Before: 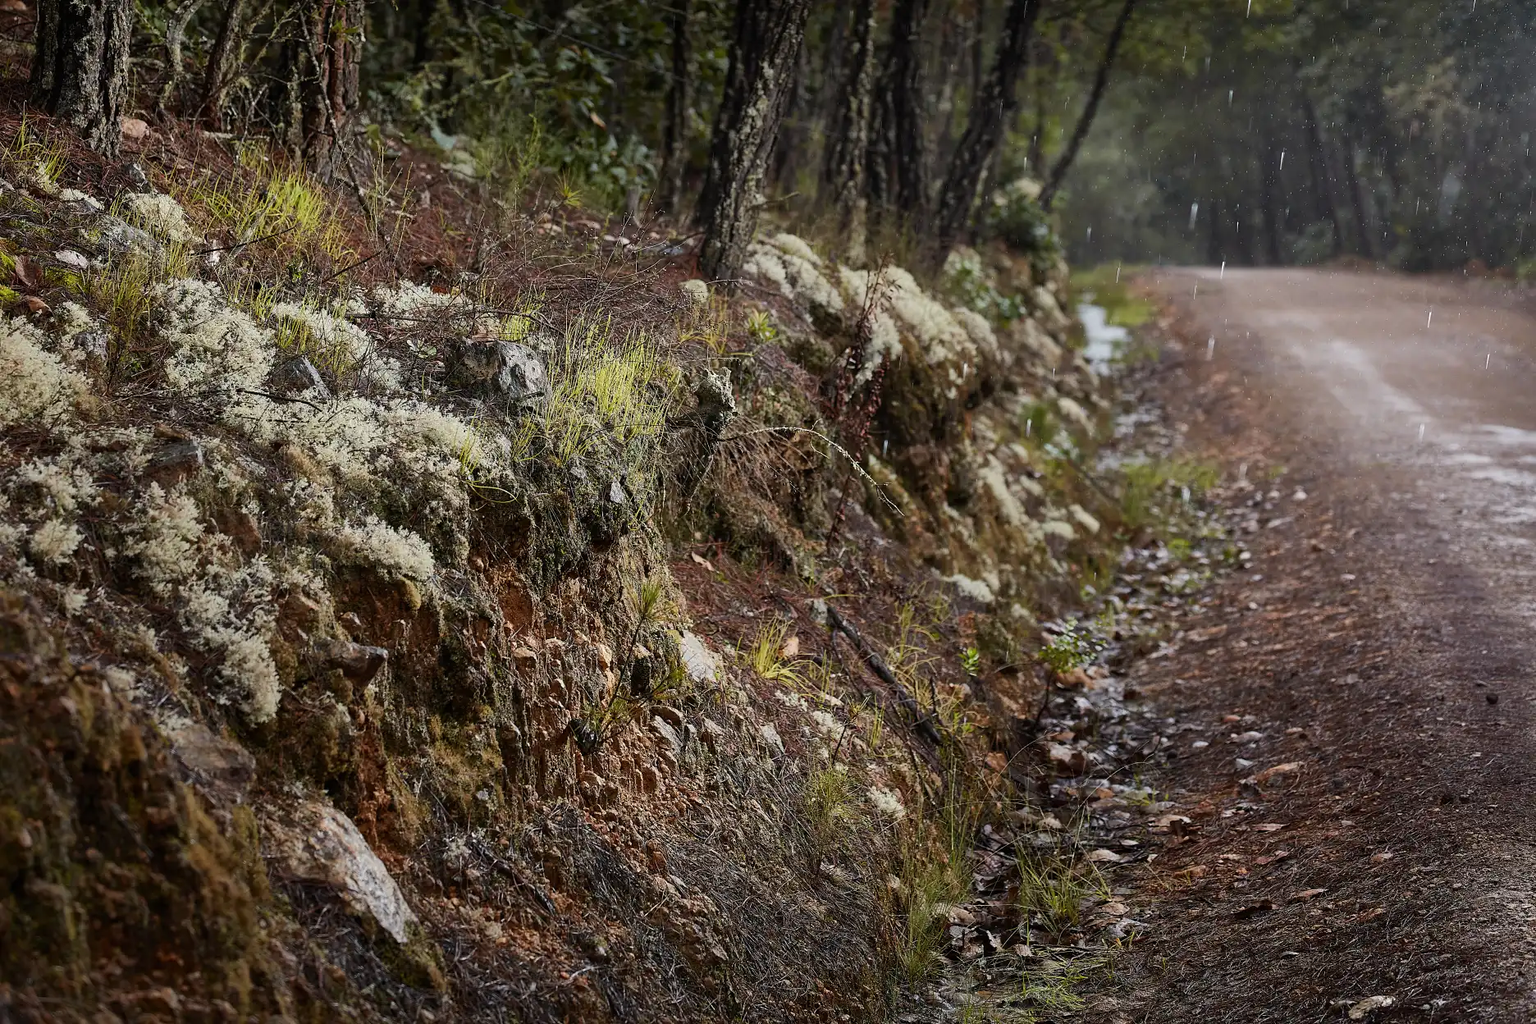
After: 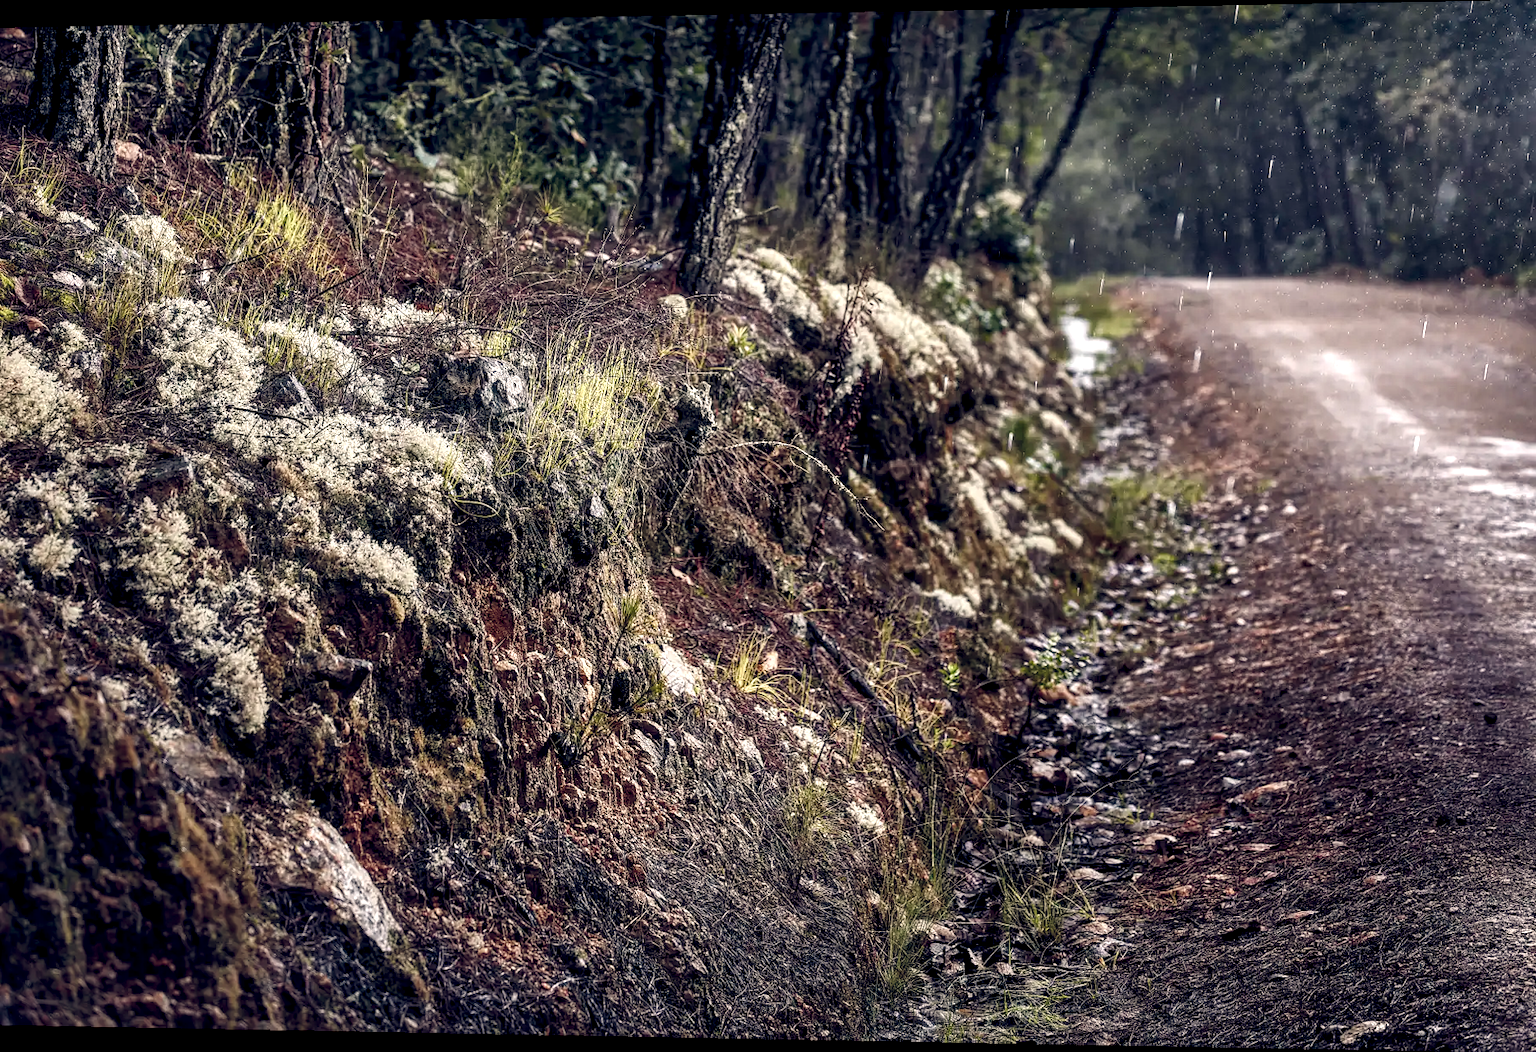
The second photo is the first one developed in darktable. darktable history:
local contrast: highlights 79%, shadows 56%, detail 175%, midtone range 0.428
color balance rgb: highlights gain › chroma 2.94%, highlights gain › hue 60.57°, global offset › chroma 0.25%, global offset › hue 256.52°, perceptual saturation grading › global saturation 20%, perceptual saturation grading › highlights -50%, perceptual saturation grading › shadows 30%, contrast 15%
rotate and perspective: lens shift (horizontal) -0.055, automatic cropping off
